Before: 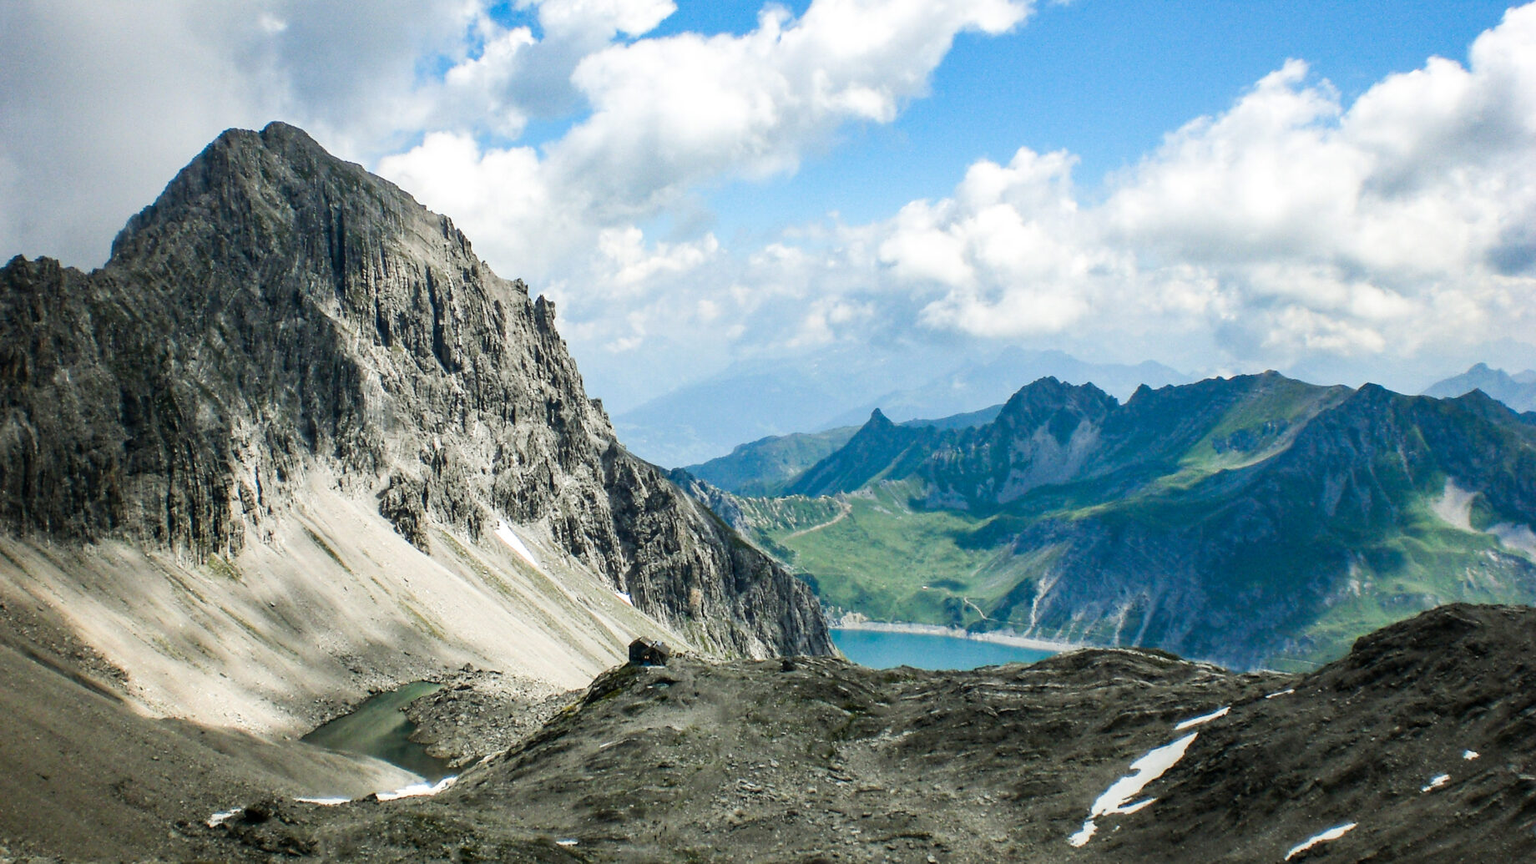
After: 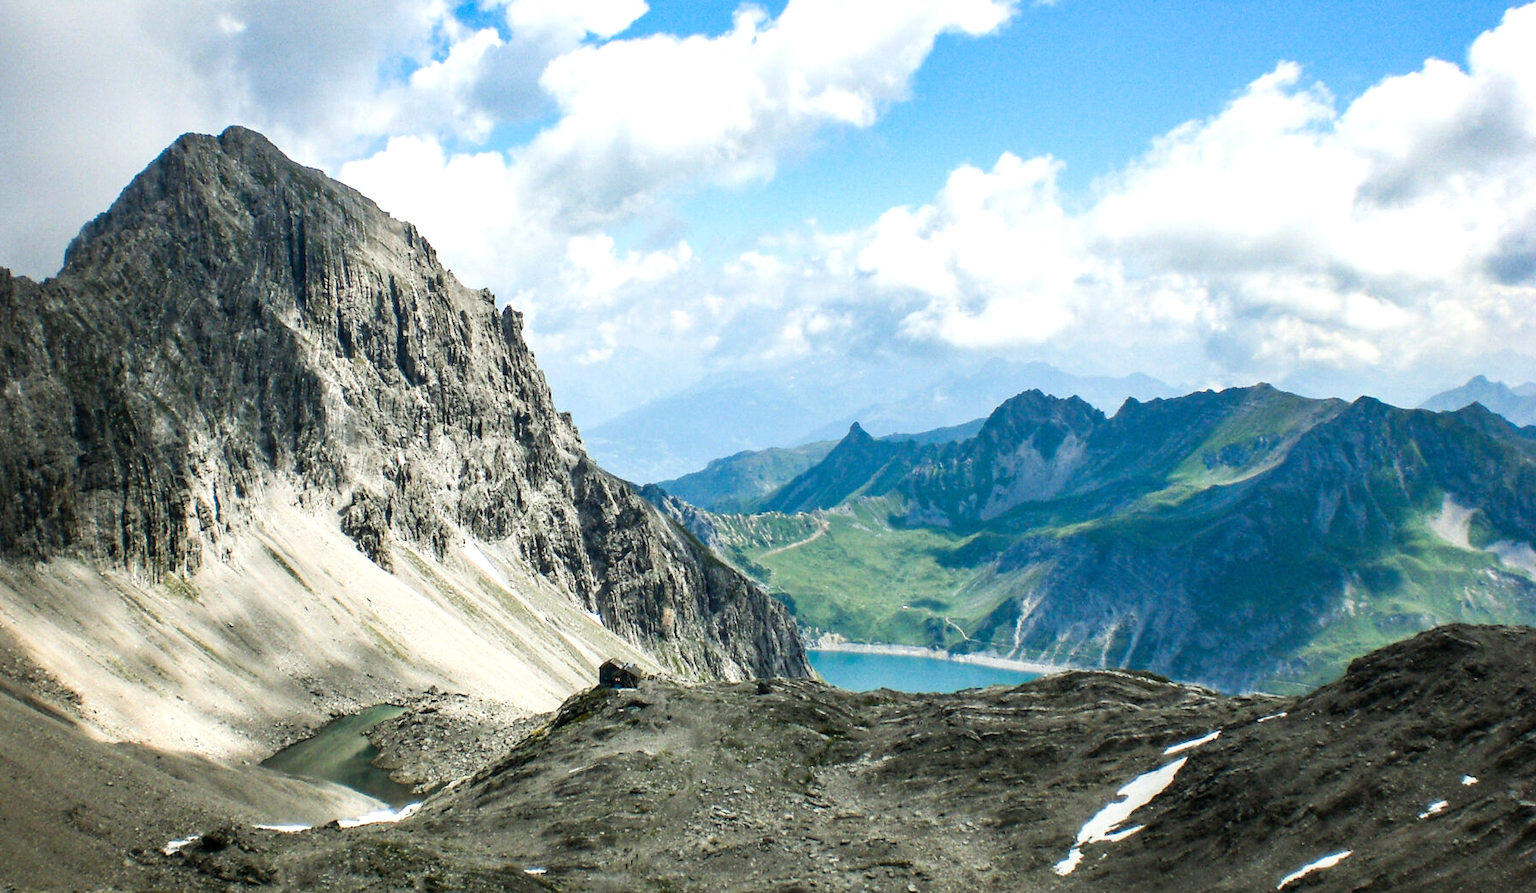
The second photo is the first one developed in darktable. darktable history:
crop and rotate: left 3.239%
exposure: exposure 0.299 EV, compensate exposure bias true, compensate highlight preservation false
